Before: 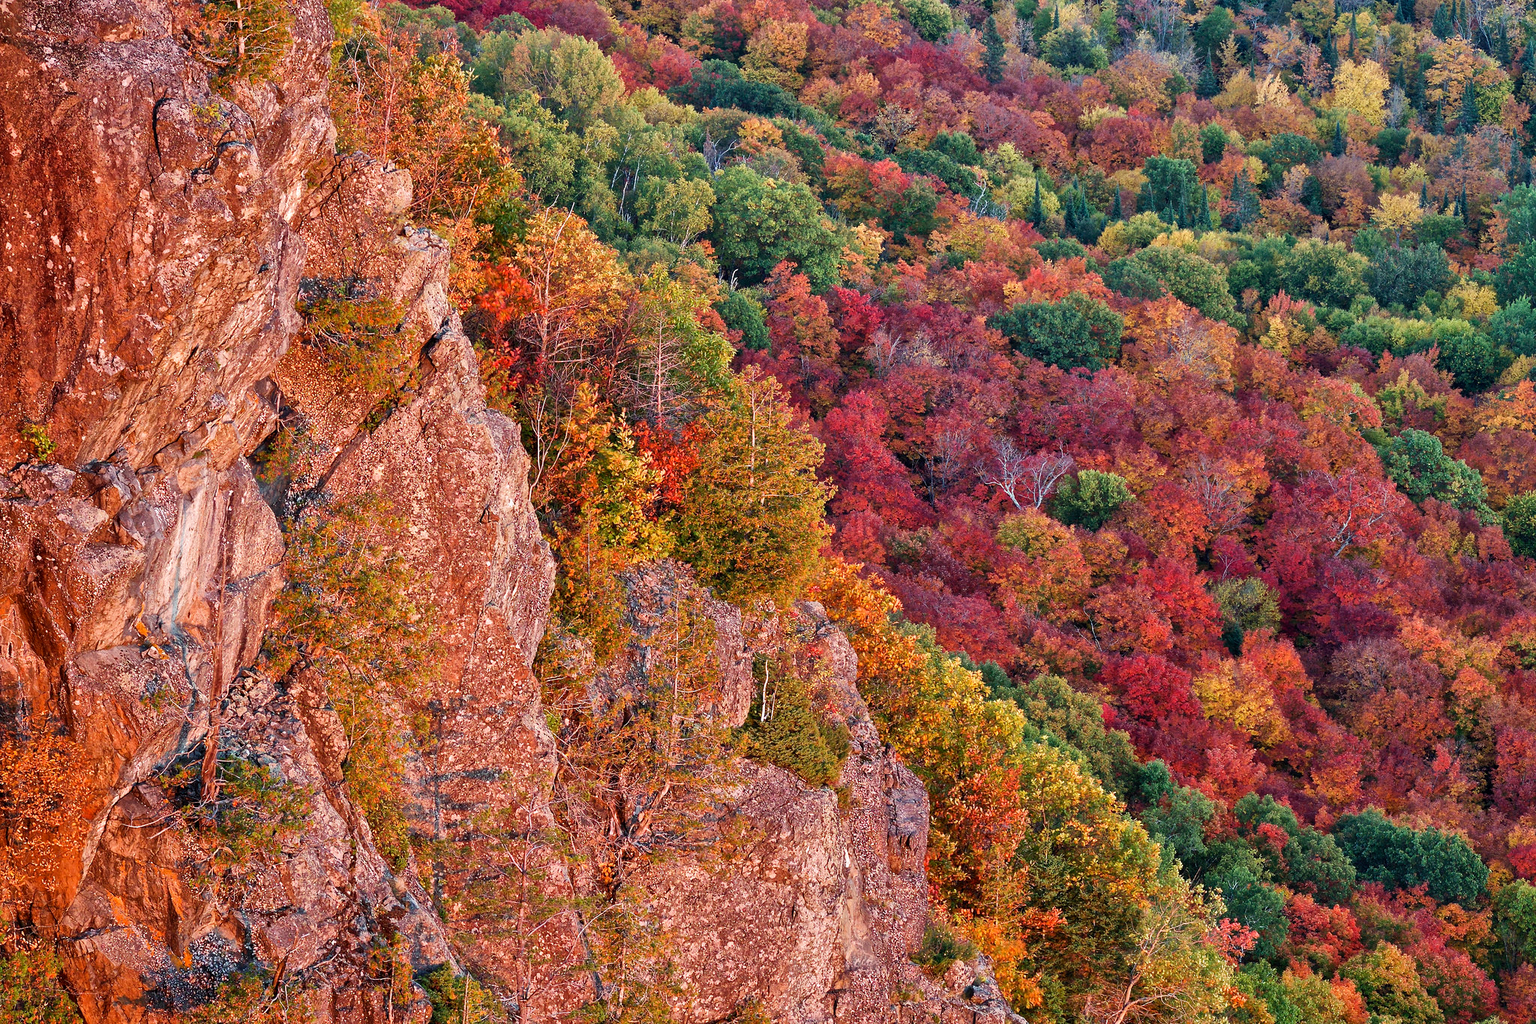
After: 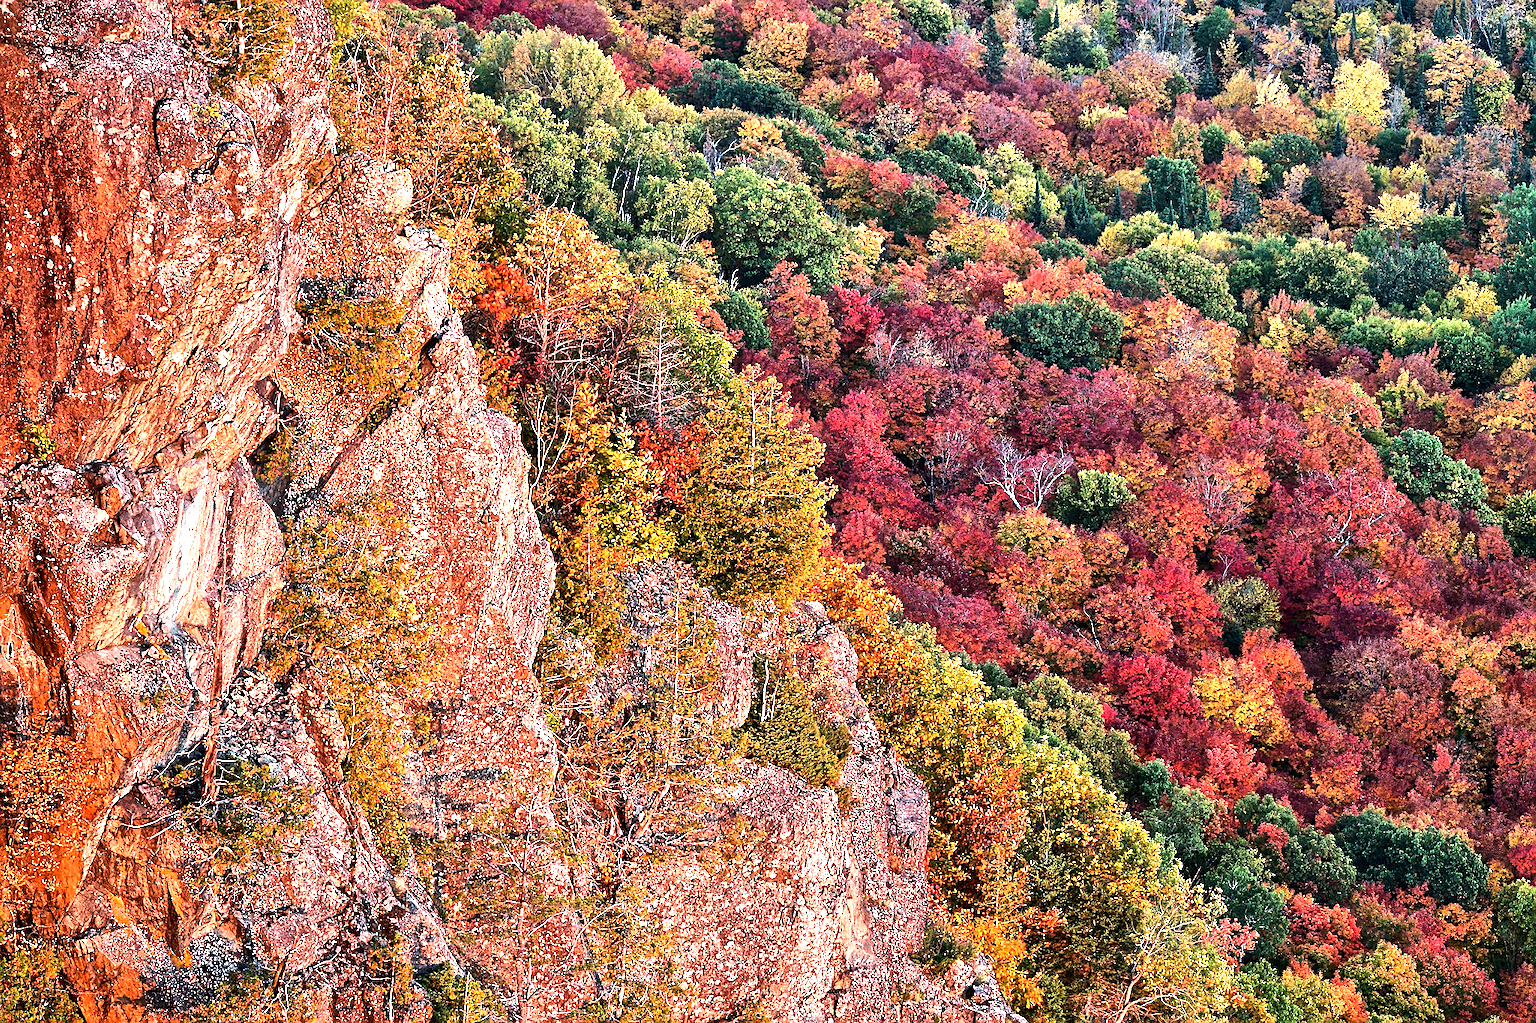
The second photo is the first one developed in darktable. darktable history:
exposure: exposure 0.202 EV, compensate exposure bias true, compensate highlight preservation false
sharpen: on, module defaults
tone equalizer: -8 EV -1.1 EV, -7 EV -1.03 EV, -6 EV -0.876 EV, -5 EV -0.612 EV, -3 EV 0.543 EV, -2 EV 0.855 EV, -1 EV 0.989 EV, +0 EV 1.07 EV, edges refinement/feathering 500, mask exposure compensation -1.57 EV, preserve details no
